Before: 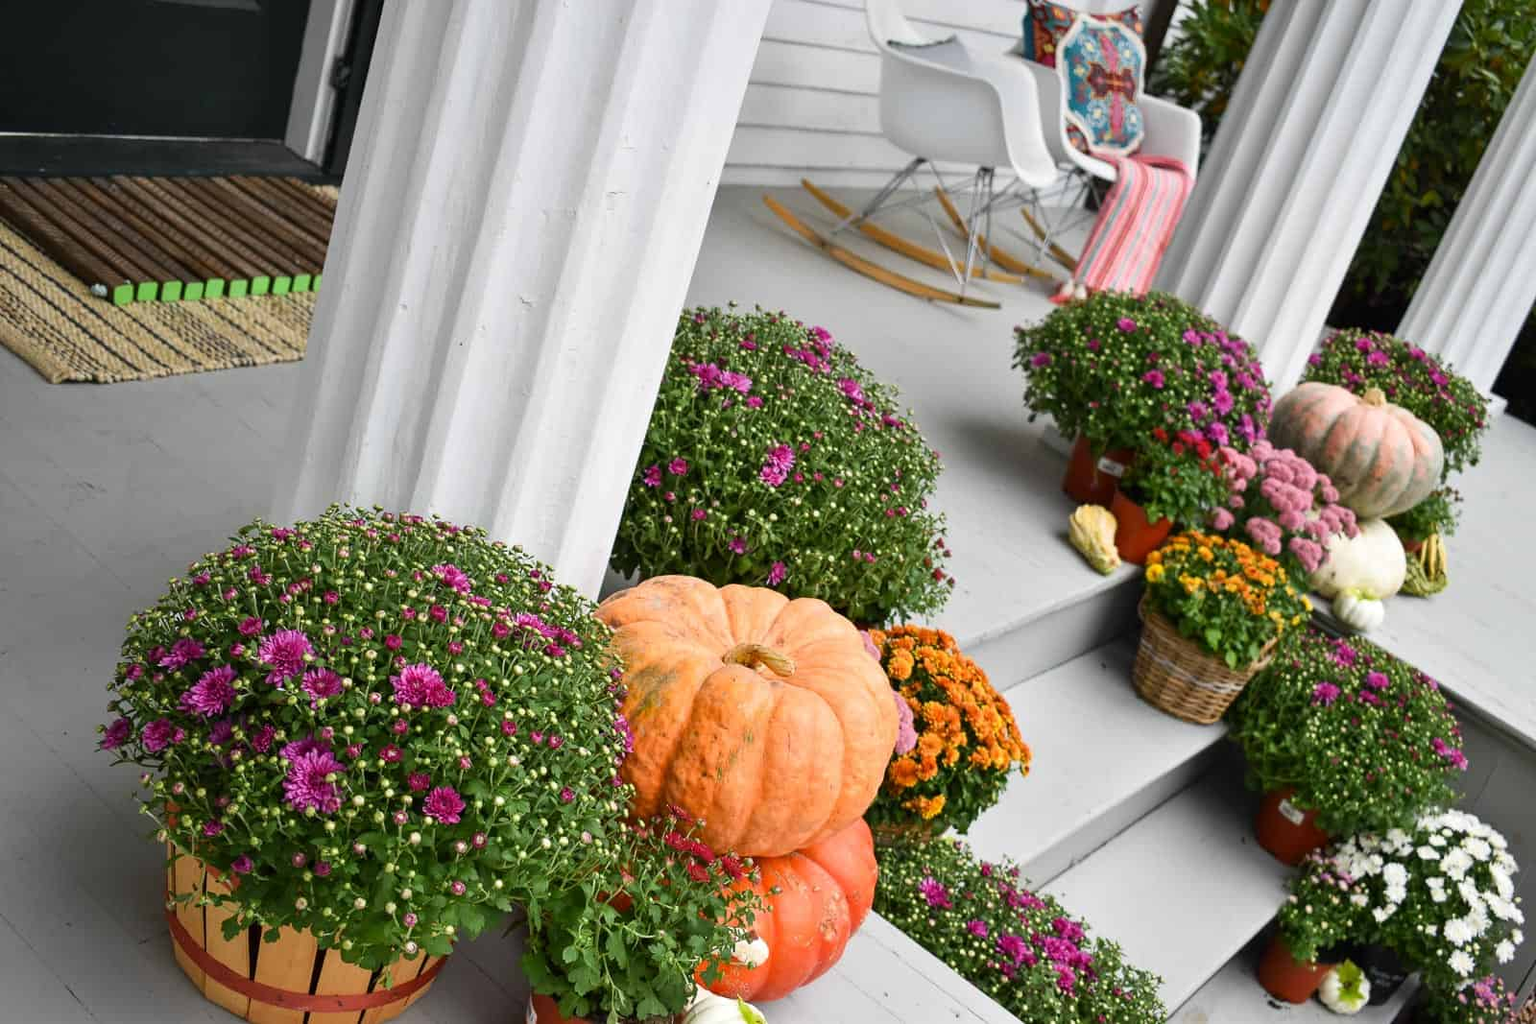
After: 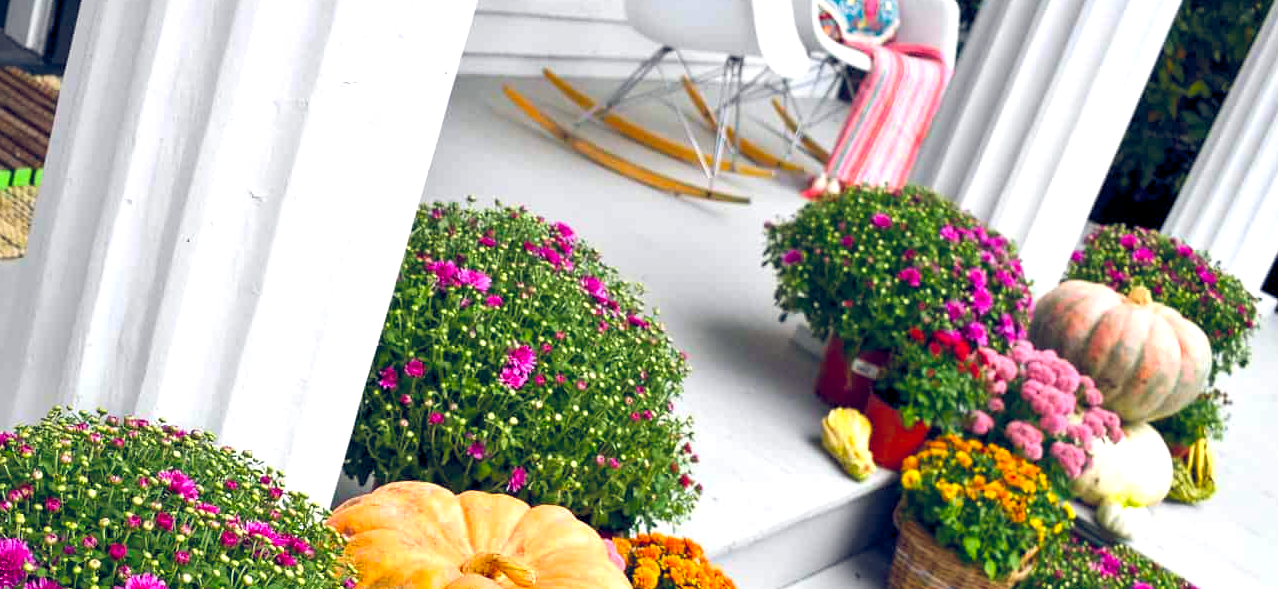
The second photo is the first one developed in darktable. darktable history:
exposure: exposure 0.601 EV, compensate highlight preservation false
color balance rgb: global offset › luminance -0.293%, global offset › chroma 0.303%, global offset › hue 260.97°, perceptual saturation grading › global saturation 30.579%, global vibrance 23.933%
crop: left 18.293%, top 11.113%, right 1.799%, bottom 33.641%
